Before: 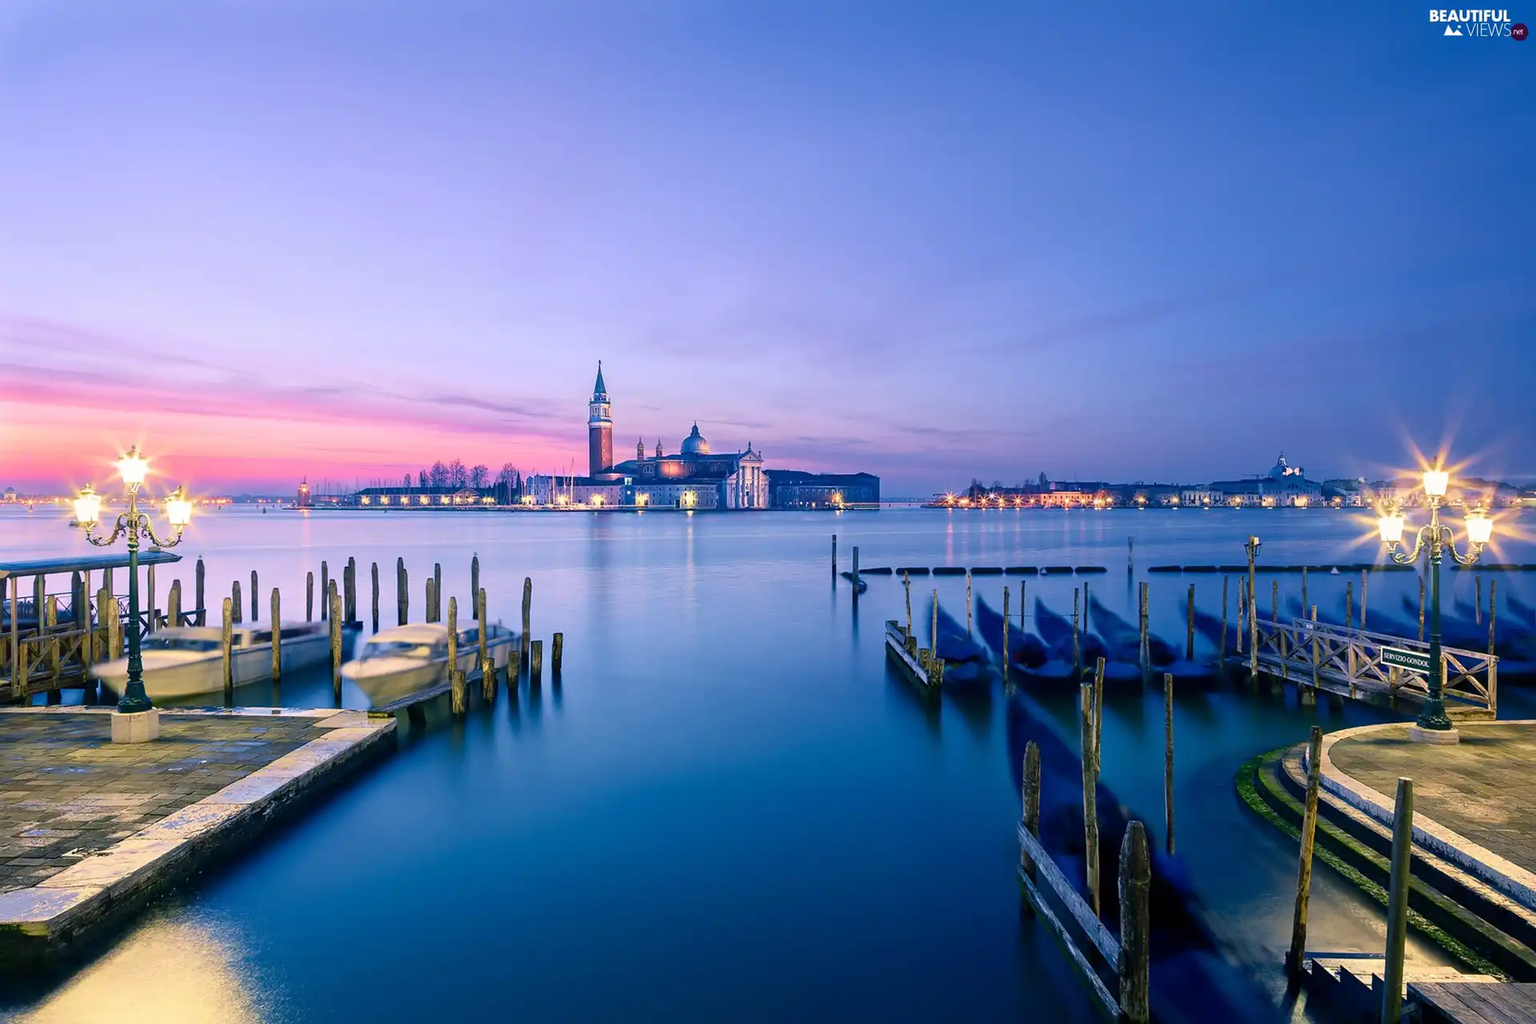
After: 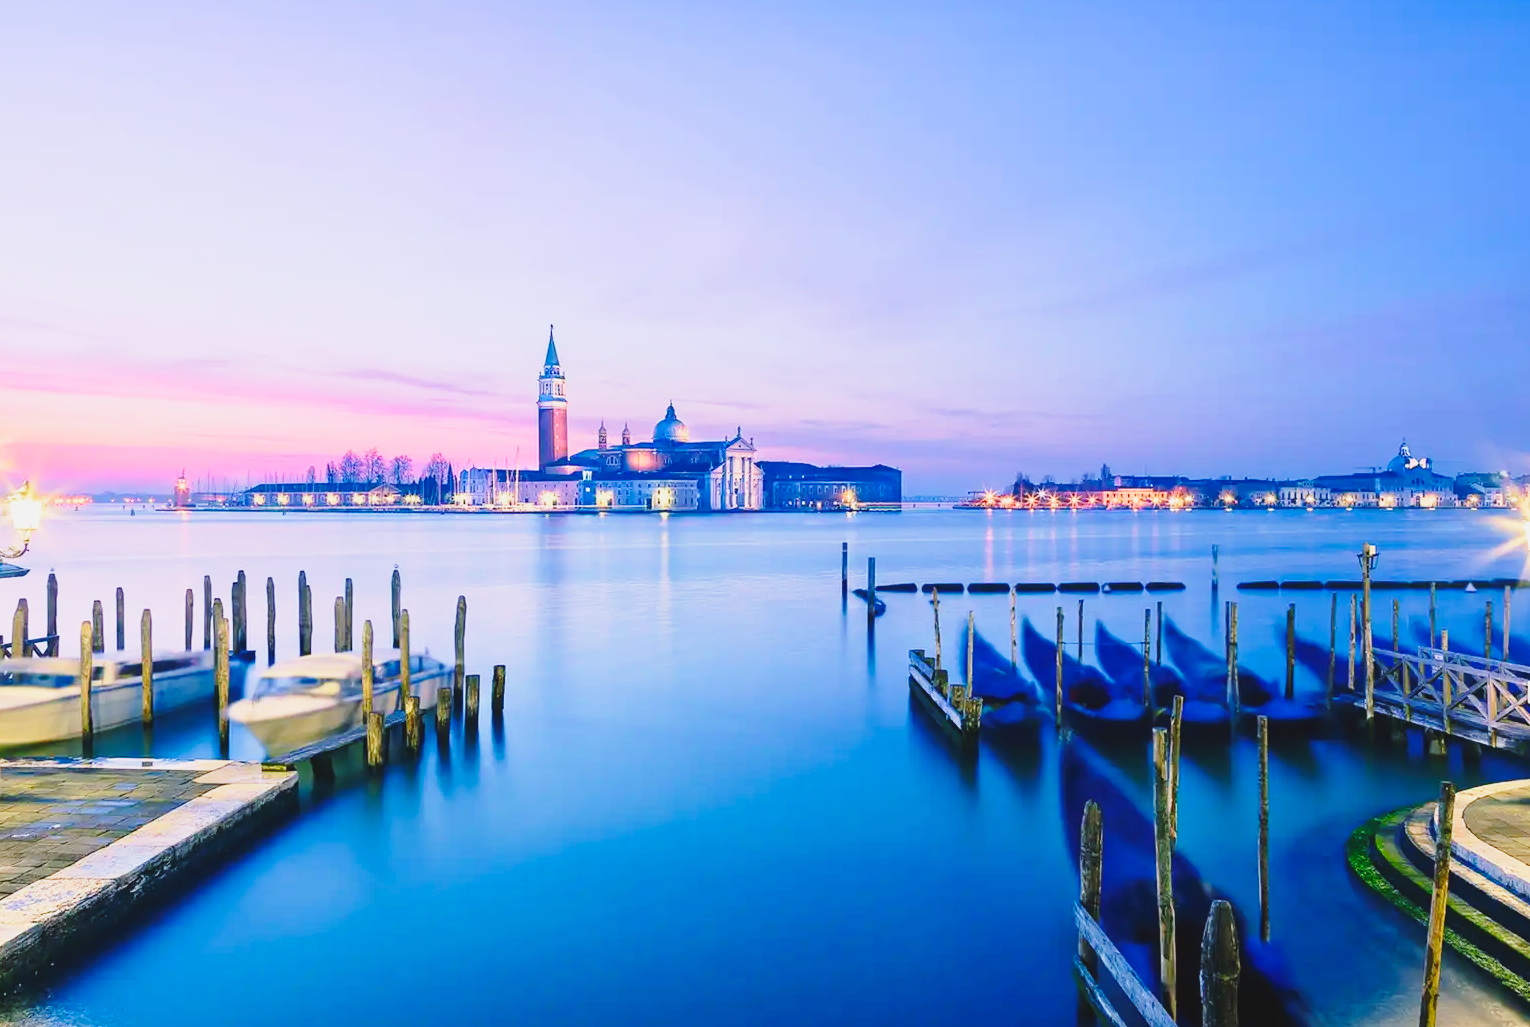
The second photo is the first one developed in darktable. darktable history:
contrast brightness saturation: contrast -0.095, brightness 0.053, saturation 0.084
crop and rotate: left 10.359%, top 9.908%, right 9.943%, bottom 9.829%
base curve: curves: ch0 [(0, 0) (0.028, 0.03) (0.121, 0.232) (0.46, 0.748) (0.859, 0.968) (1, 1)], preserve colors none
